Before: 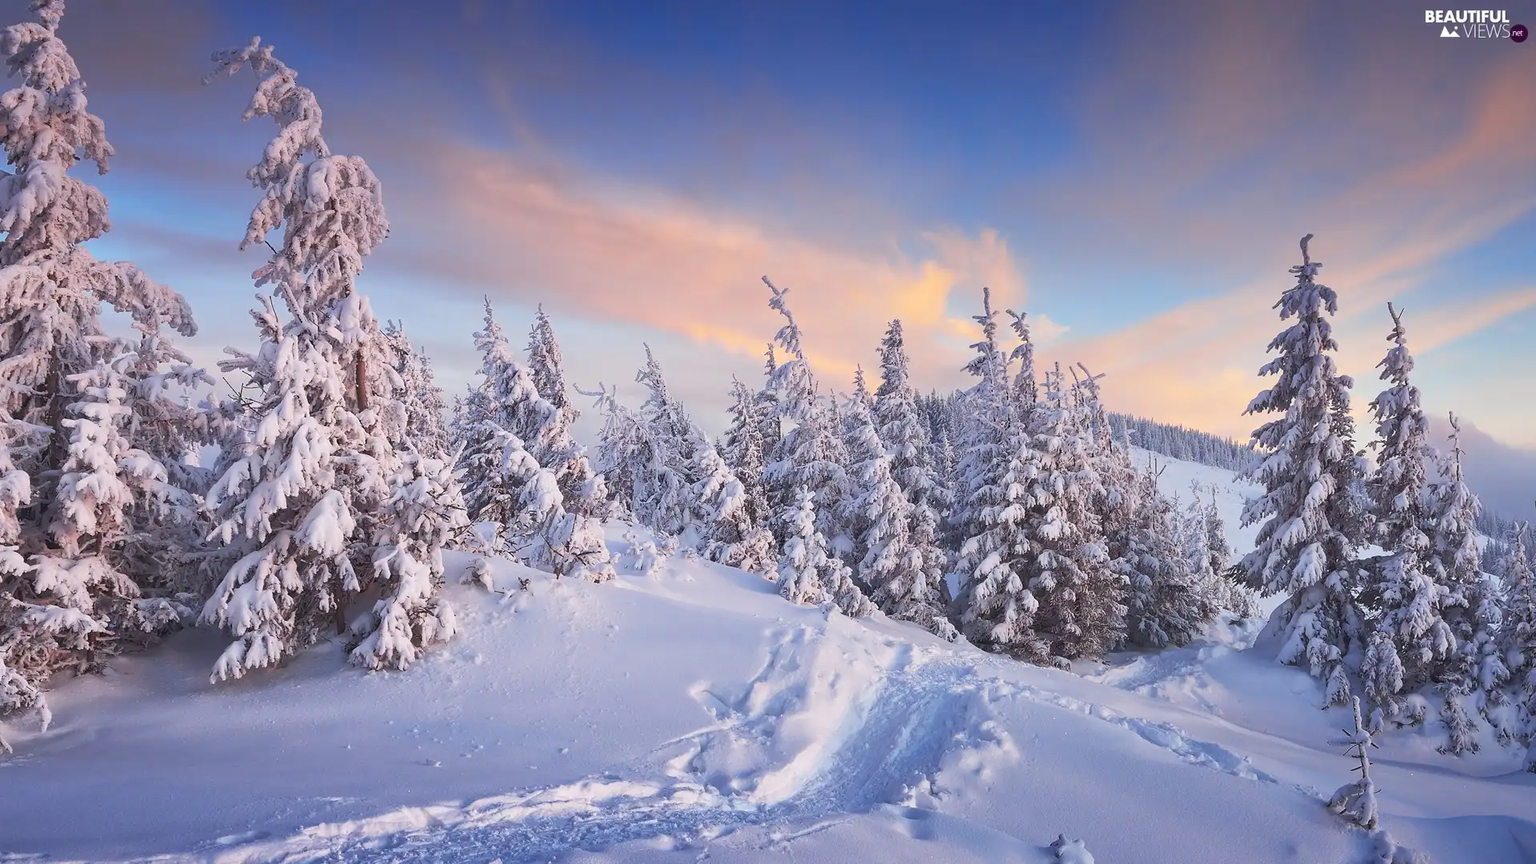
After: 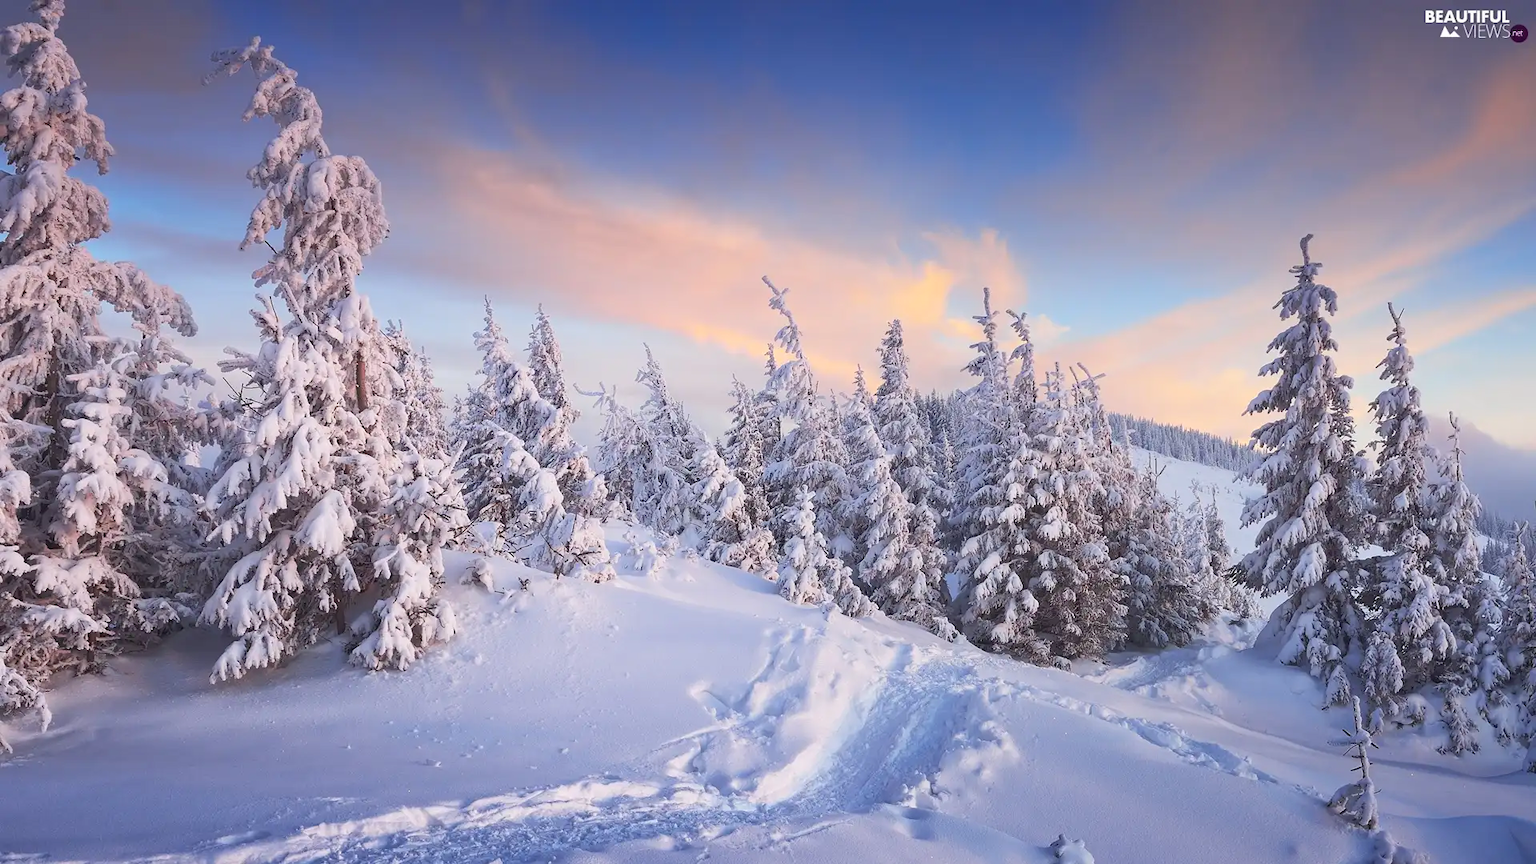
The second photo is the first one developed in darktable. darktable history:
shadows and highlights: shadows -25.18, highlights 50.7, soften with gaussian
base curve: curves: ch0 [(0, 0) (0.989, 0.992)], preserve colors none
